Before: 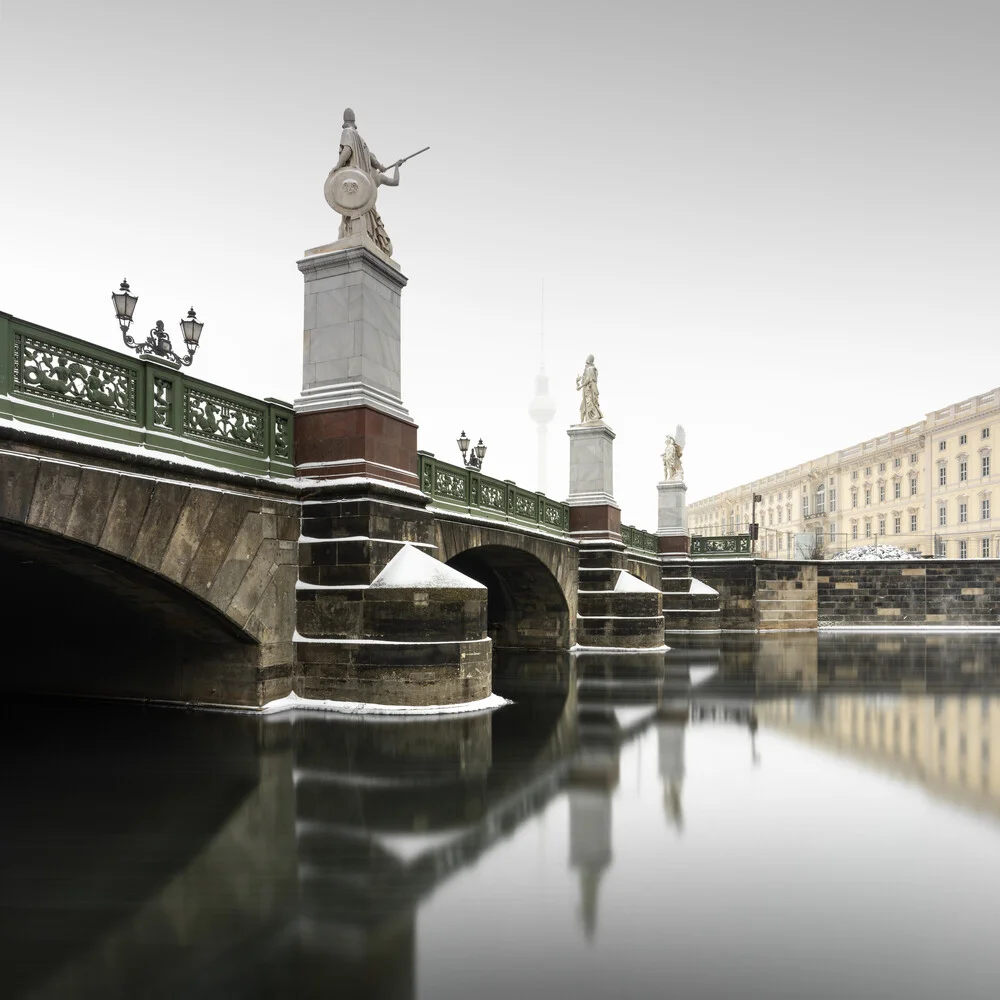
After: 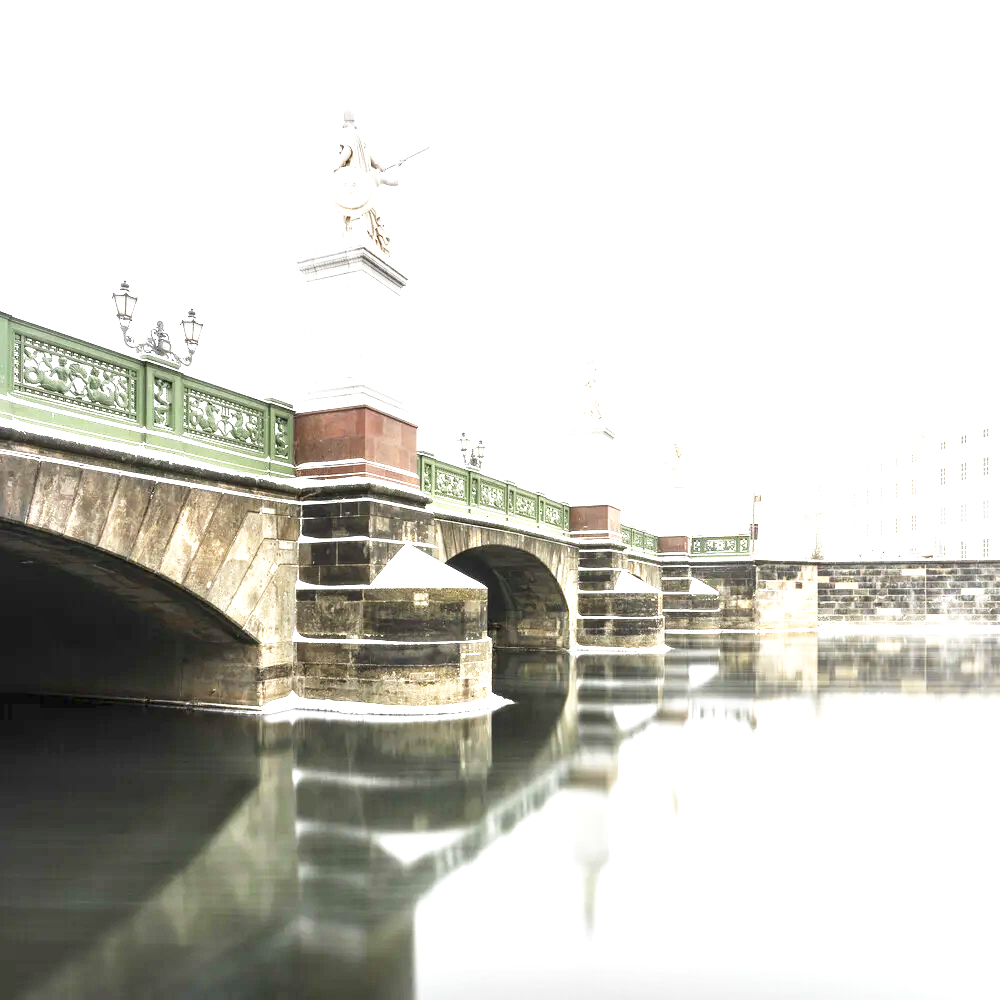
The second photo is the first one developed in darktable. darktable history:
local contrast: highlights 106%, shadows 101%, detail 120%, midtone range 0.2
base curve: curves: ch0 [(0, 0) (0.579, 0.807) (1, 1)], preserve colors none
exposure: black level correction 0, exposure 1.943 EV, compensate exposure bias true, compensate highlight preservation false
tone equalizer: mask exposure compensation -0.505 EV
